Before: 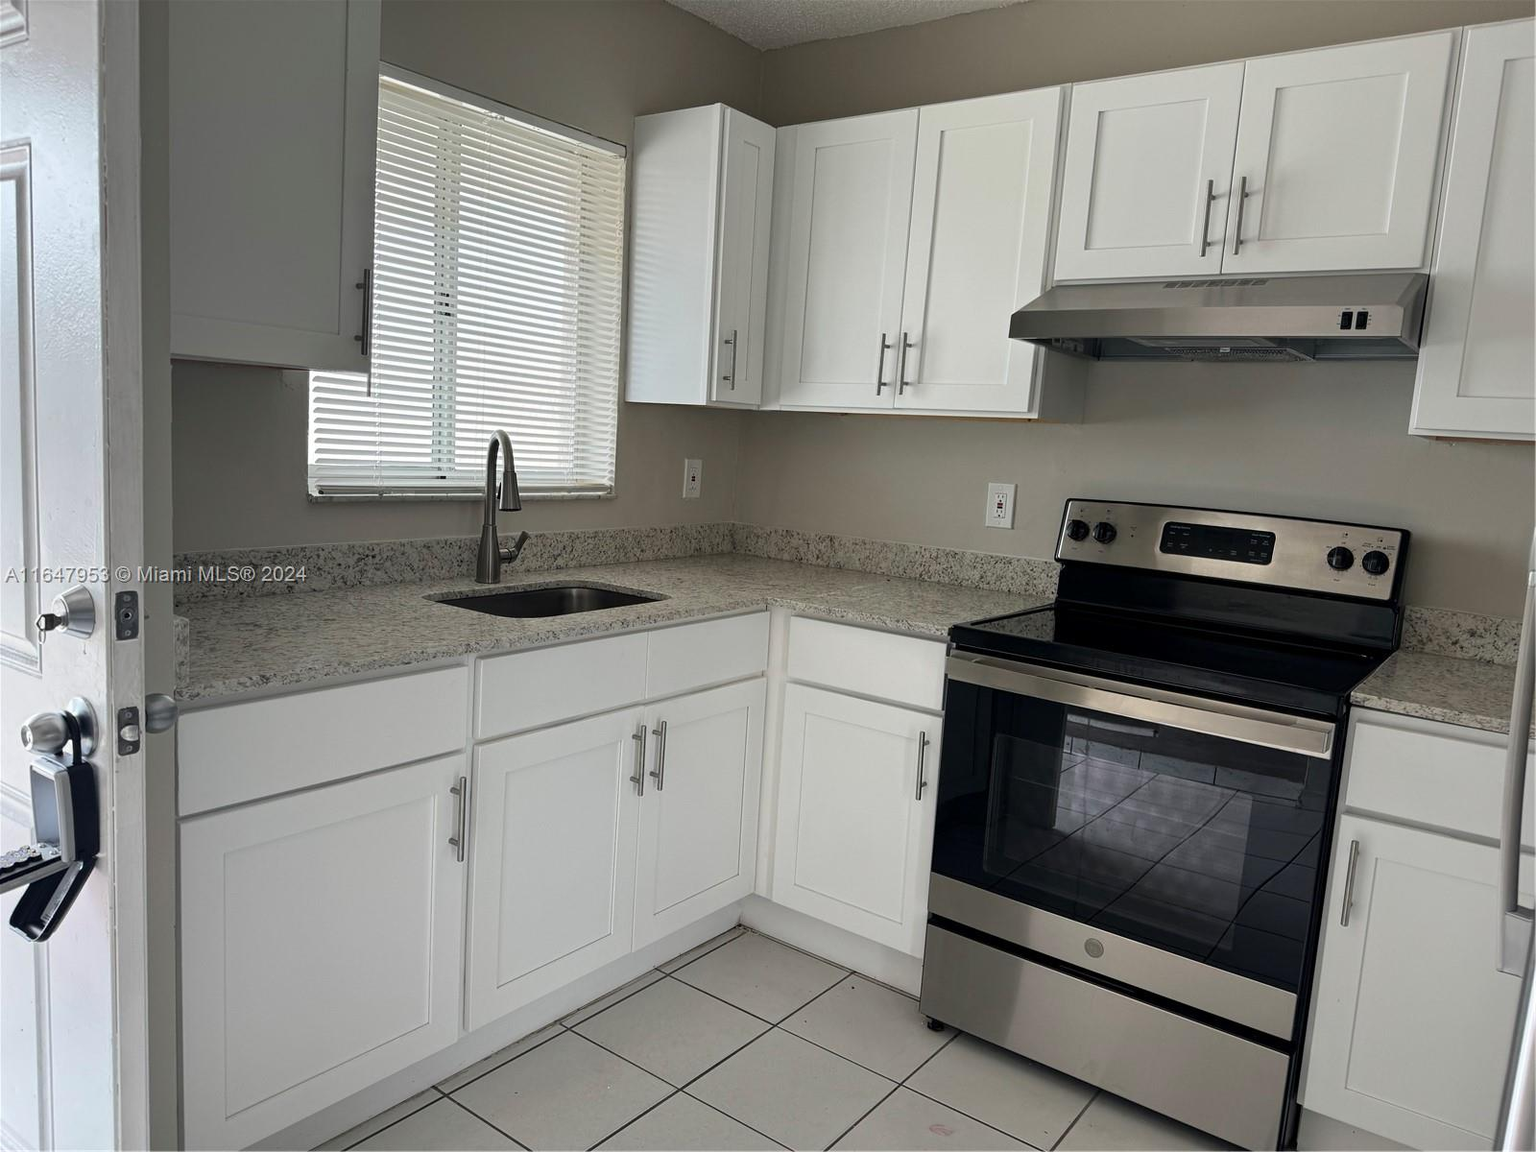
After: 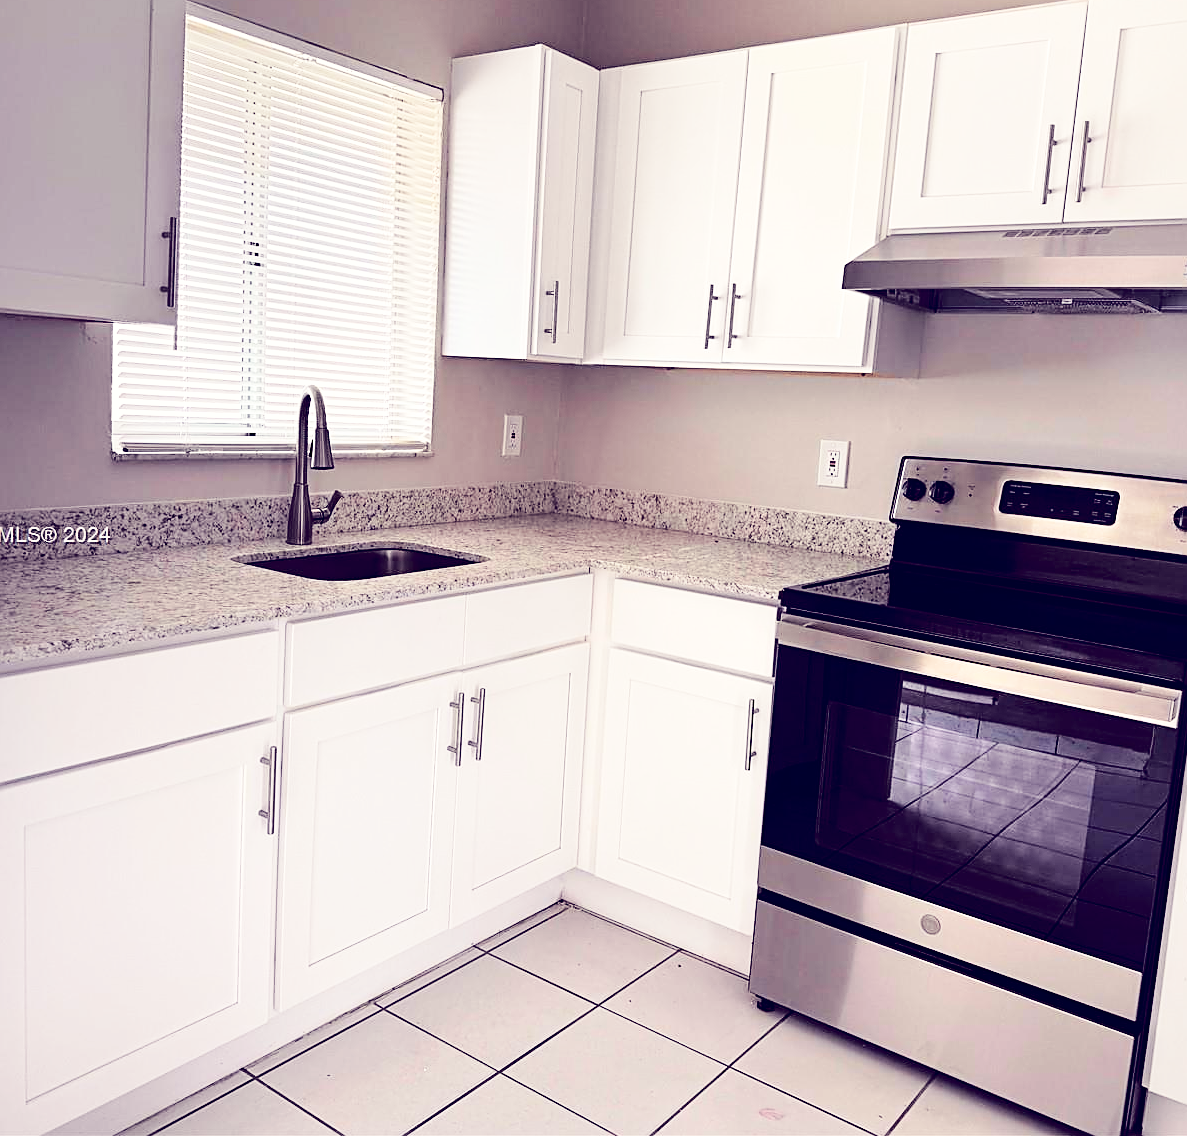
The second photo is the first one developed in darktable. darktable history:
color balance: lift [1.001, 0.997, 0.99, 1.01], gamma [1.007, 1, 0.975, 1.025], gain [1, 1.065, 1.052, 0.935], contrast 13.25%
fill light: exposure -2 EV, width 8.6
base curve: curves: ch0 [(0, 0) (0.005, 0.002) (0.15, 0.3) (0.4, 0.7) (0.75, 0.95) (1, 1)], preserve colors none
crop and rotate: left 13.15%, top 5.251%, right 12.609%
sharpen: on, module defaults
contrast brightness saturation: contrast 0.14, brightness 0.21
